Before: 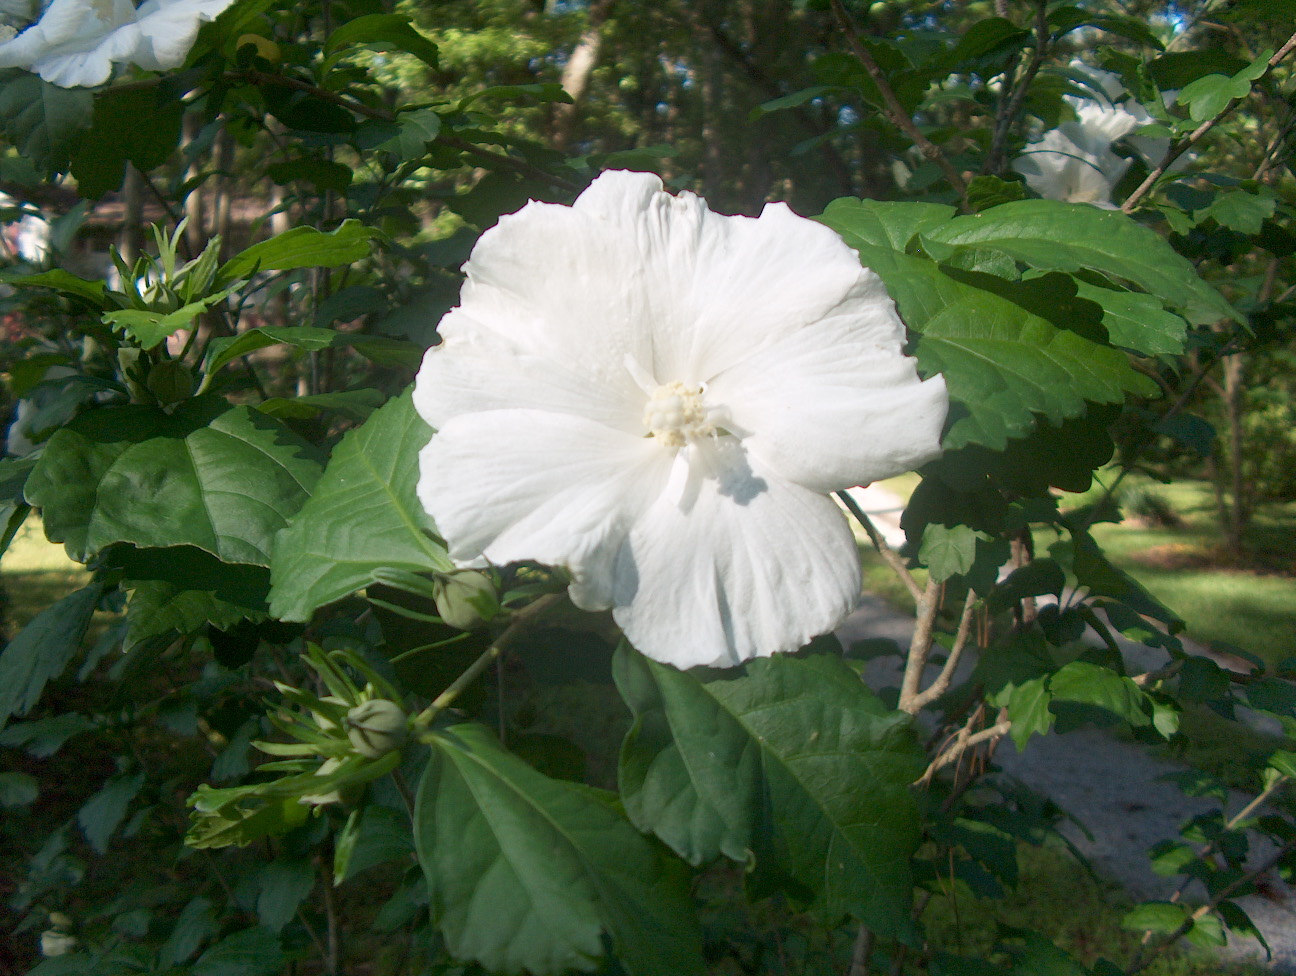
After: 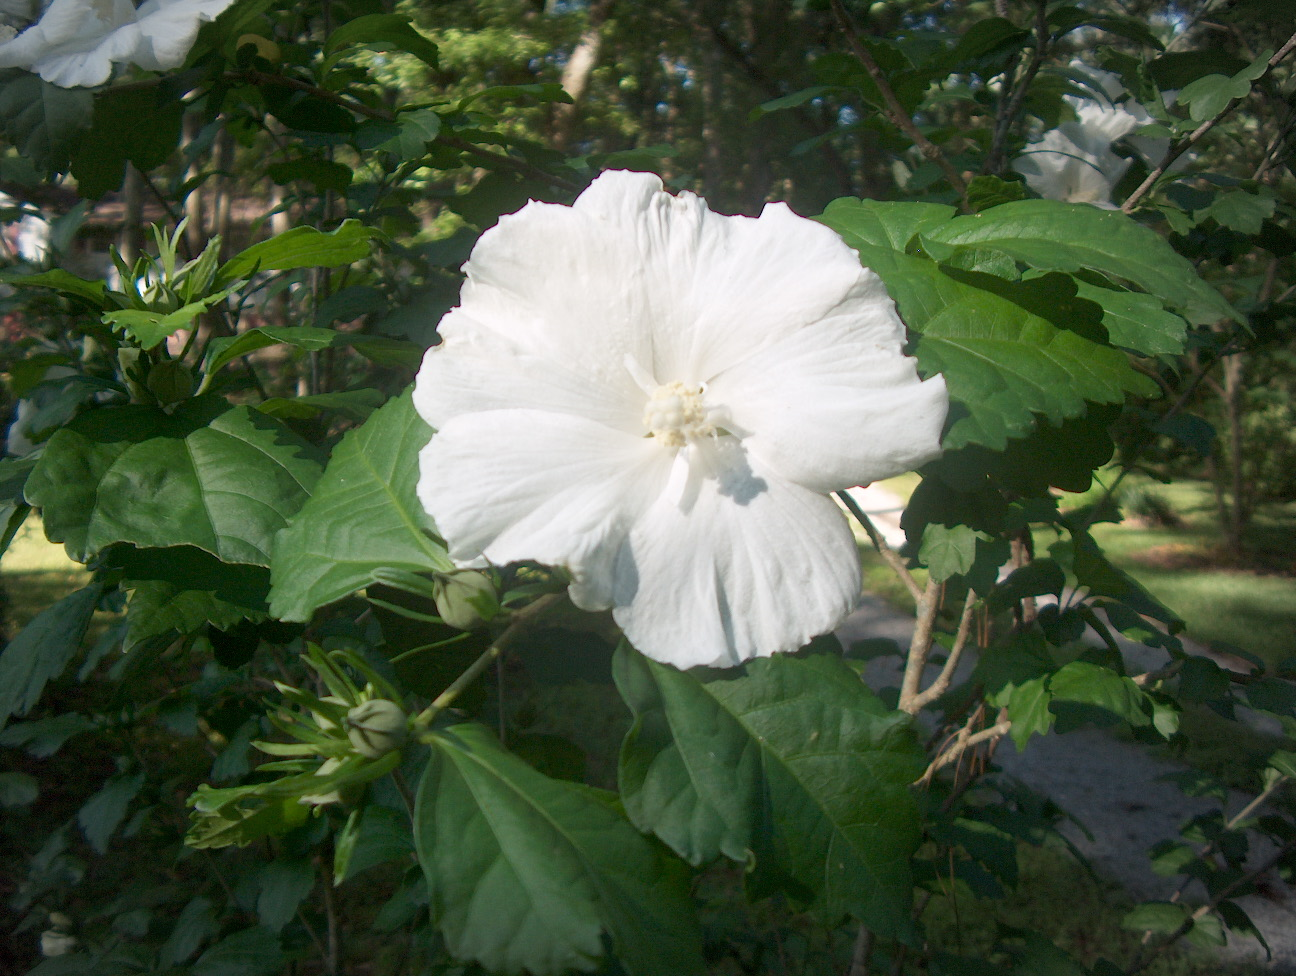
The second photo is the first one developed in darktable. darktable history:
vignetting: fall-off radius 68.99%, center (-0.12, -0.008), automatic ratio true
contrast equalizer: y [[0.5, 0.5, 0.478, 0.5, 0.5, 0.5], [0.5 ×6], [0.5 ×6], [0 ×6], [0 ×6]], mix 0.156
